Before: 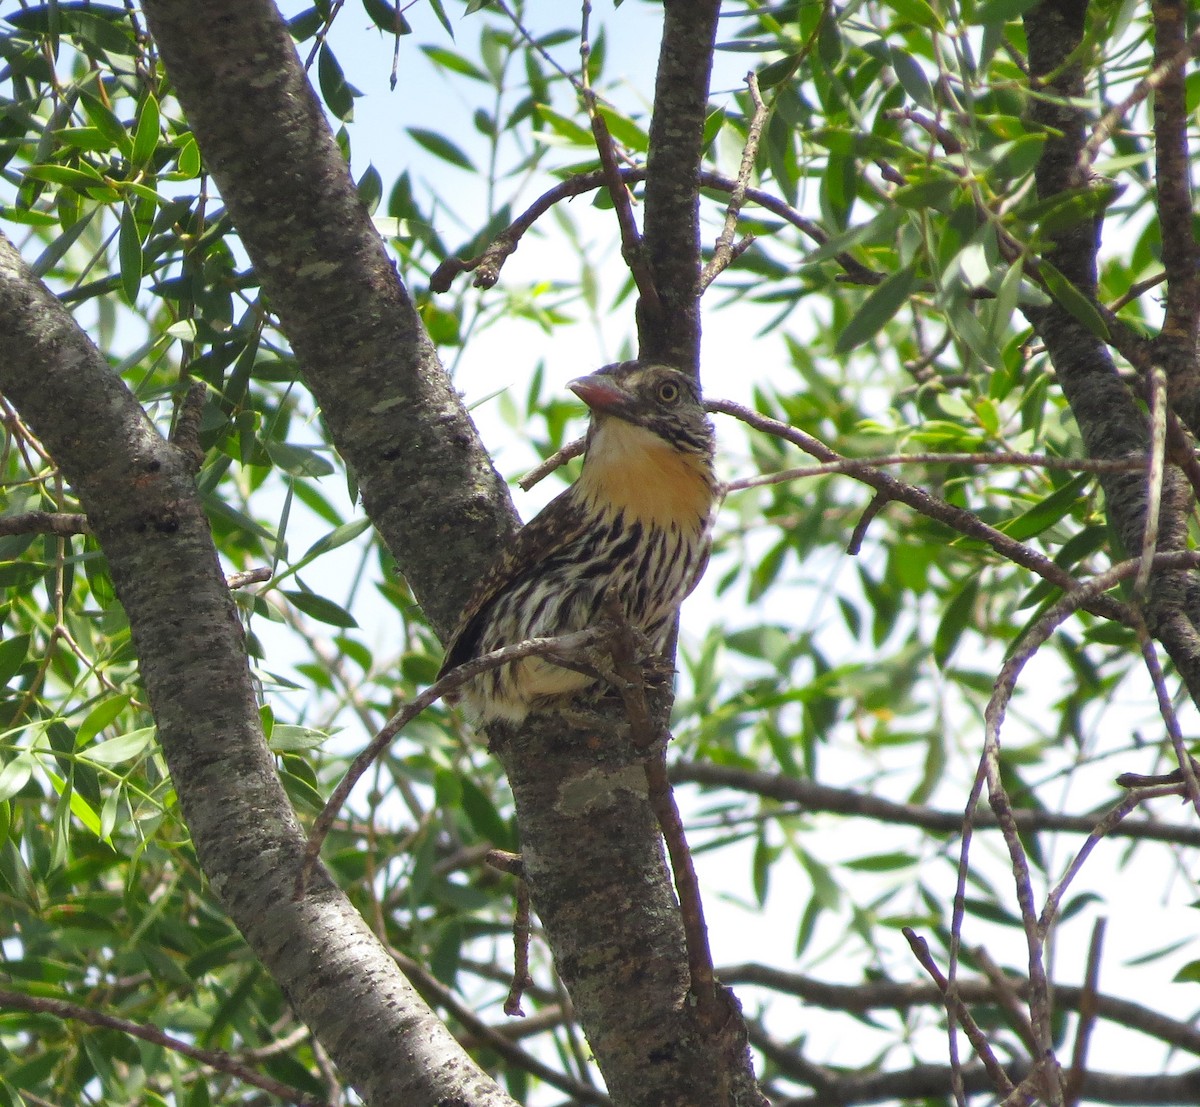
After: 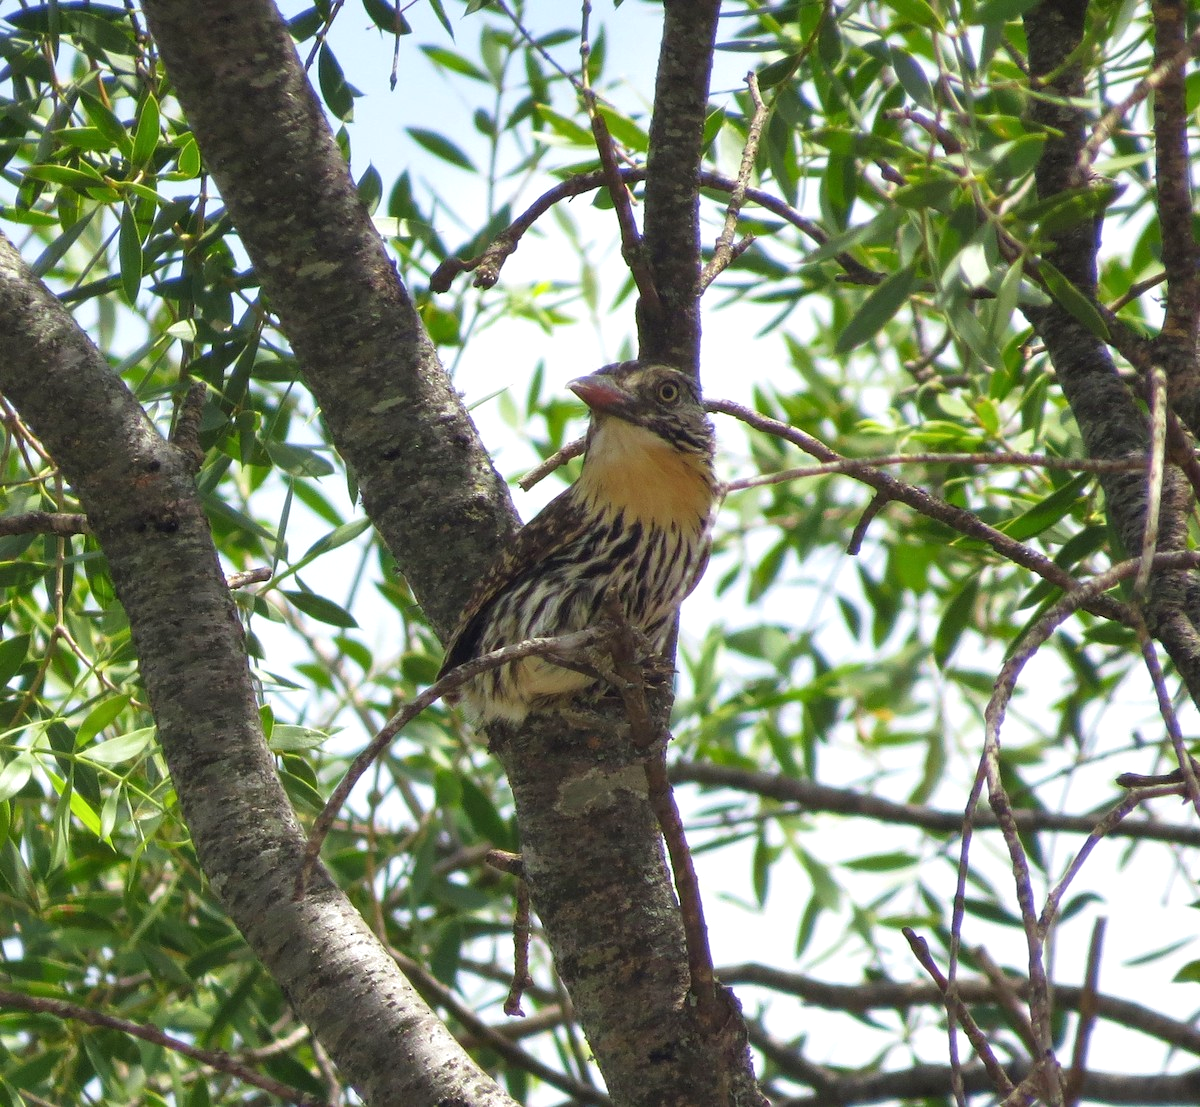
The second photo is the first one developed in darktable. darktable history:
velvia: strength 14.72%
local contrast: highlights 106%, shadows 100%, detail 119%, midtone range 0.2
